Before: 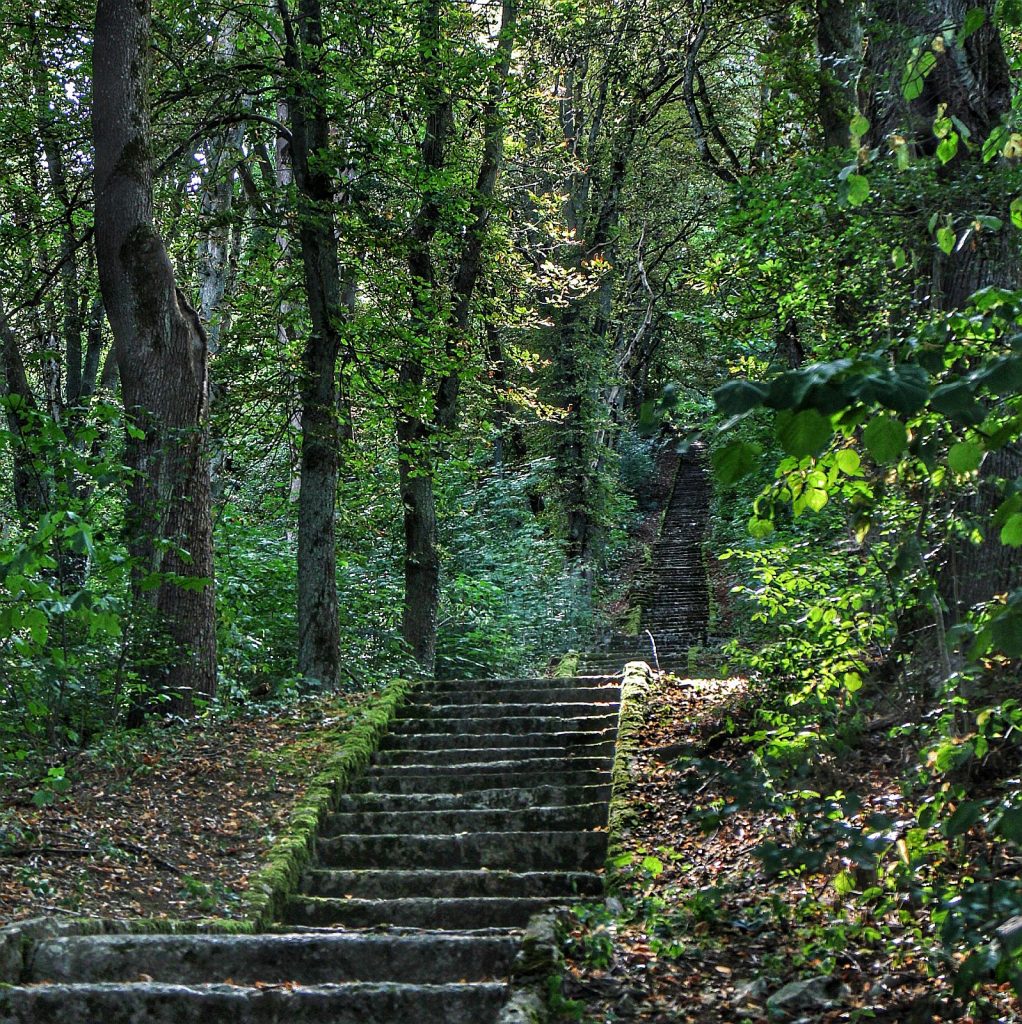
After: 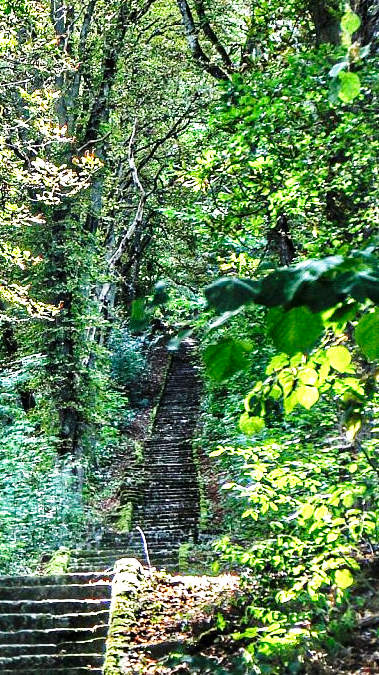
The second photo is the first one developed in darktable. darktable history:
base curve: curves: ch0 [(0, 0) (0.026, 0.03) (0.109, 0.232) (0.351, 0.748) (0.669, 0.968) (1, 1)], preserve colors none
exposure: black level correction 0.001, exposure 0.498 EV, compensate highlight preservation false
crop and rotate: left 49.825%, top 10.084%, right 13.066%, bottom 23.967%
